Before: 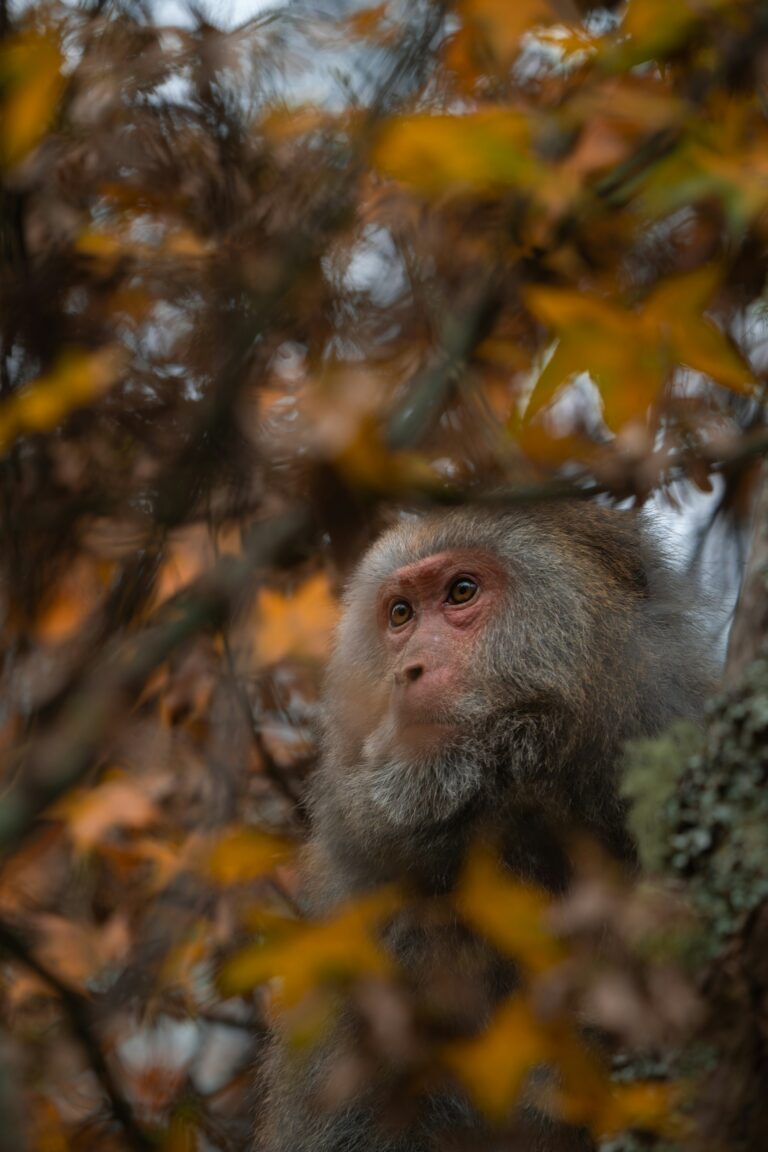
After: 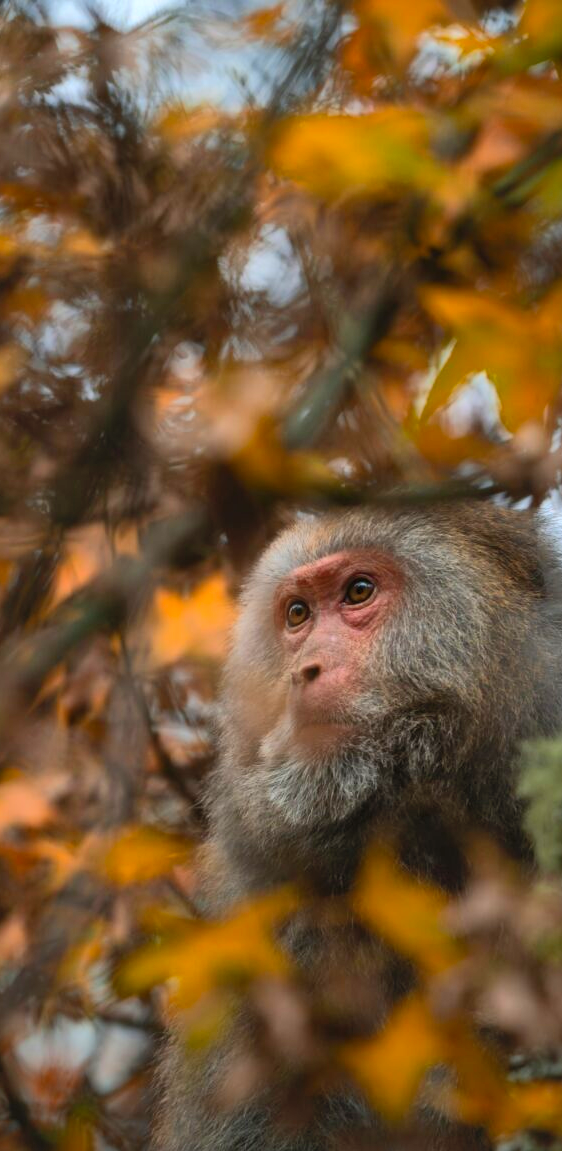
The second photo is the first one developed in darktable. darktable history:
contrast brightness saturation: contrast 0.24, brightness 0.26, saturation 0.39
crop: left 13.443%, right 13.31%
local contrast: mode bilateral grid, contrast 20, coarseness 50, detail 120%, midtone range 0.2
shadows and highlights: shadows 40, highlights -60
